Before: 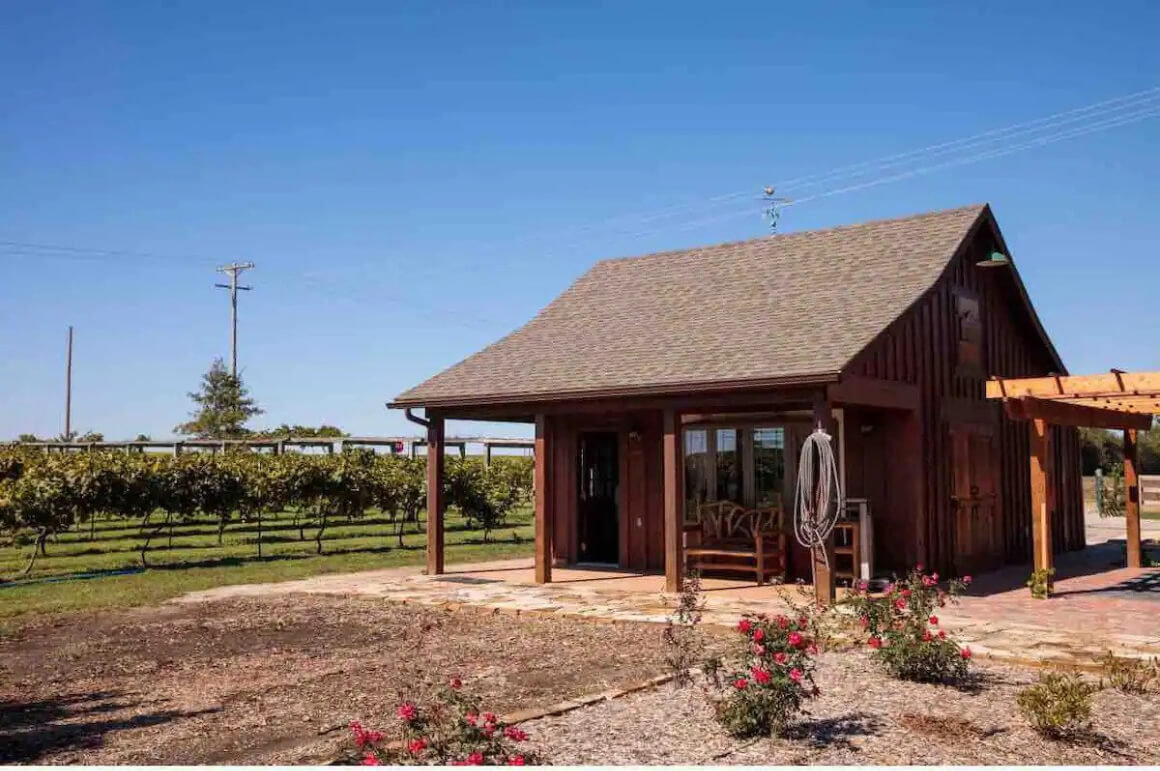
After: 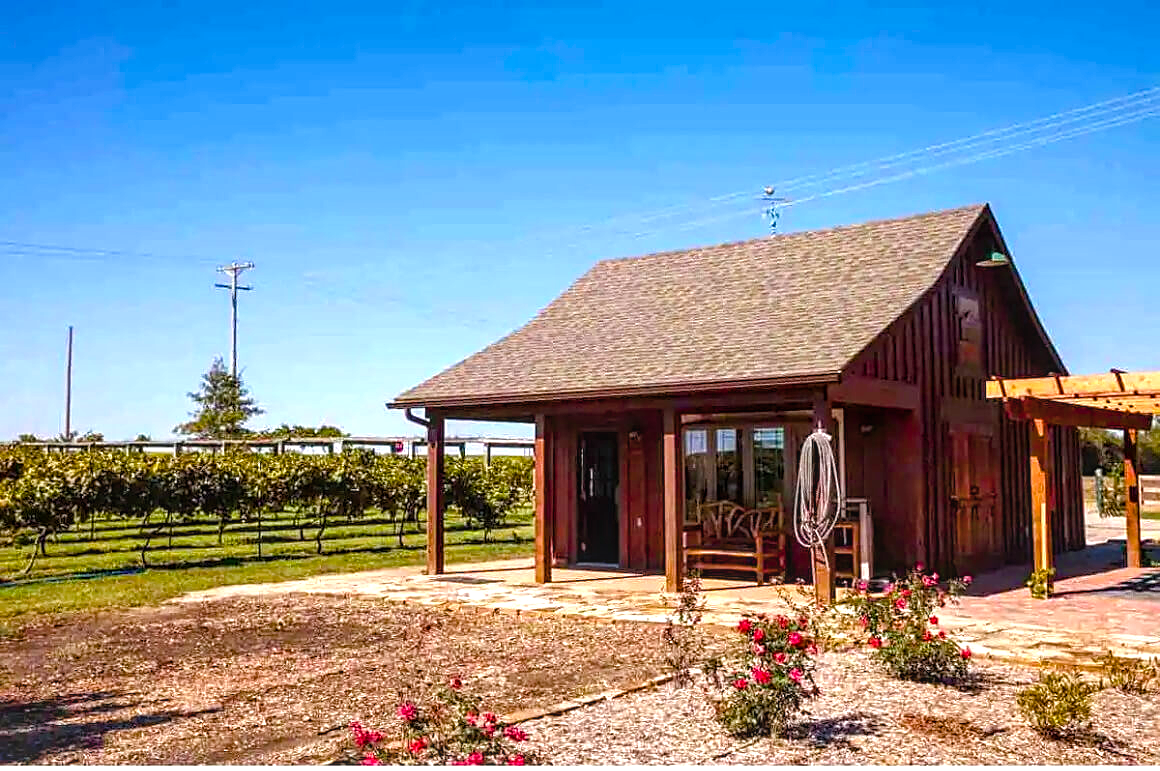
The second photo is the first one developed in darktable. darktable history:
local contrast: on, module defaults
color balance rgb: perceptual saturation grading › global saturation 20%, perceptual saturation grading › highlights -24.984%, perceptual saturation grading › shadows 49.462%, perceptual brilliance grading › global brilliance 18.654%, global vibrance 20%
sharpen: on, module defaults
